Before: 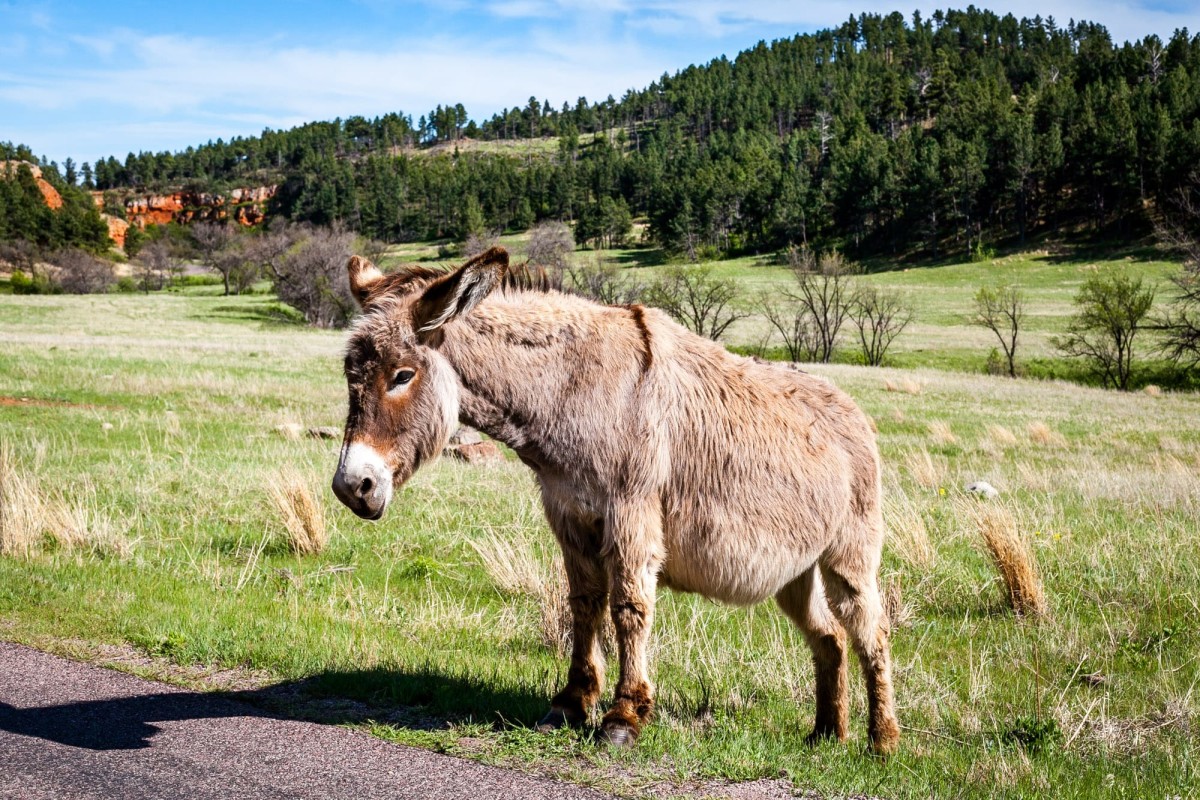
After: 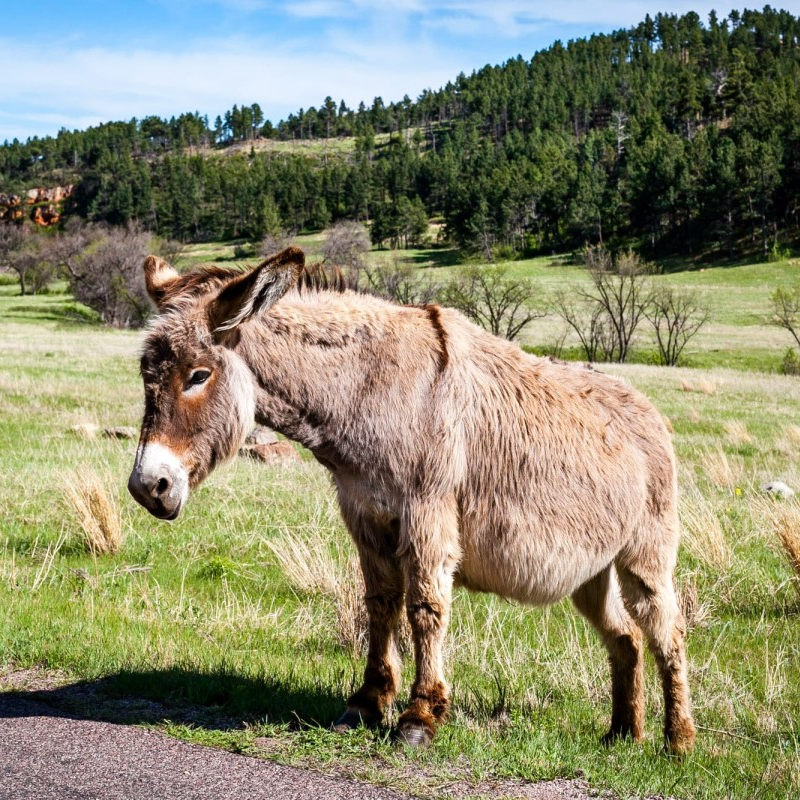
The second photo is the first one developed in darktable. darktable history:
crop: left 17.082%, right 16.178%
